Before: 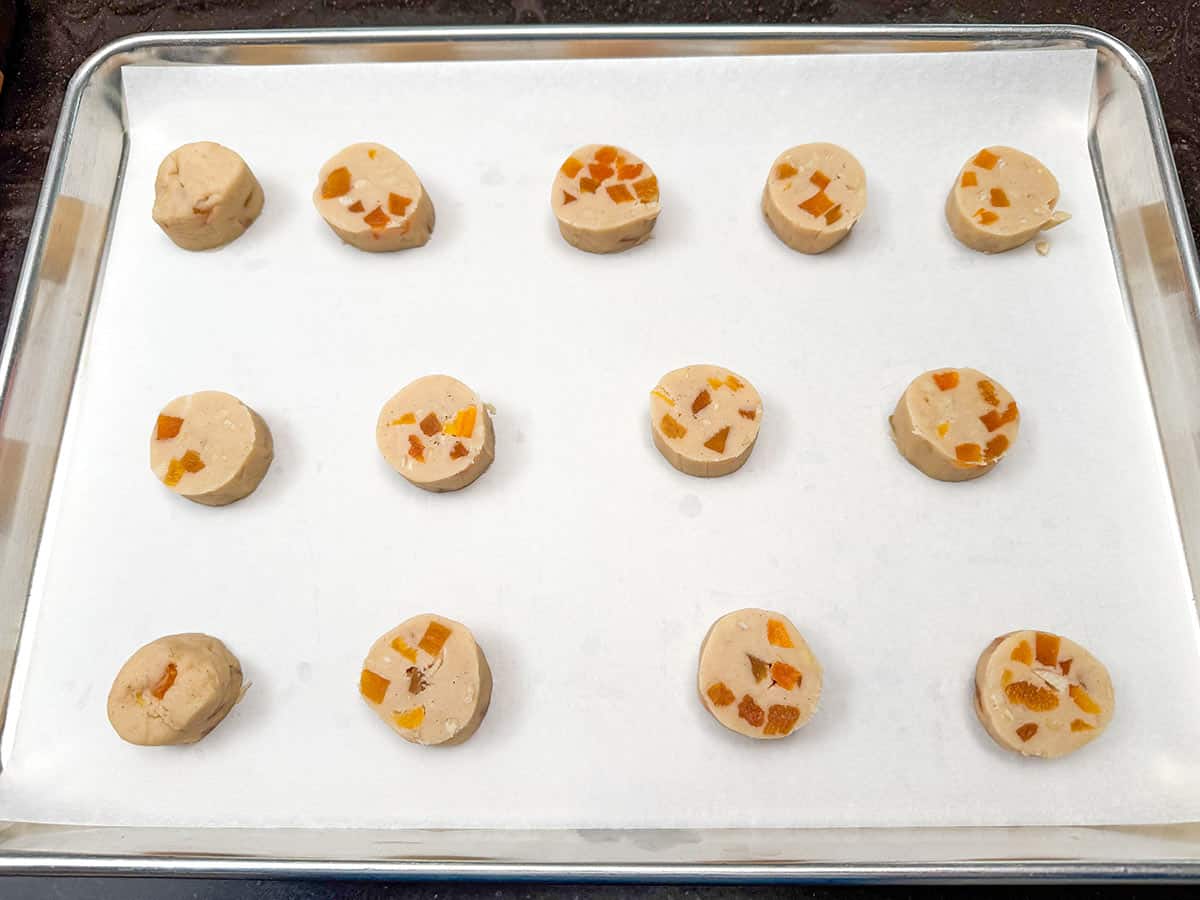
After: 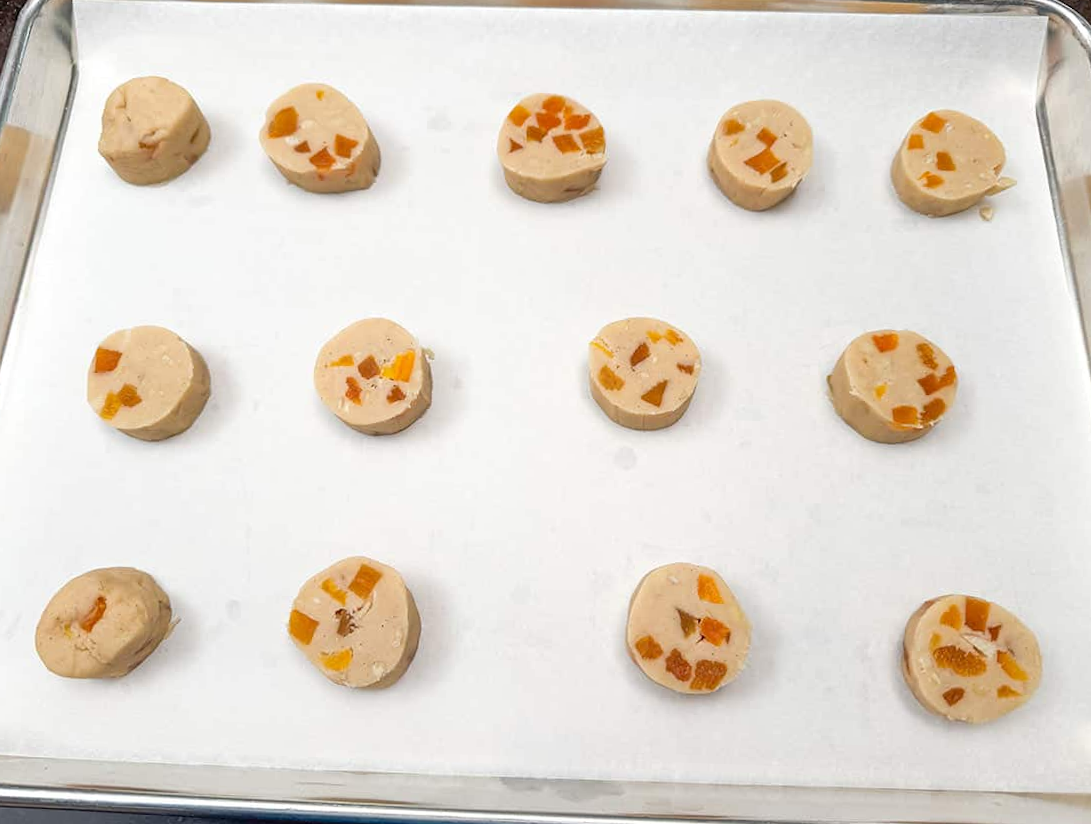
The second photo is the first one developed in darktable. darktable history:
crop and rotate: angle -2.09°, left 3.114%, top 3.573%, right 1.531%, bottom 0.45%
